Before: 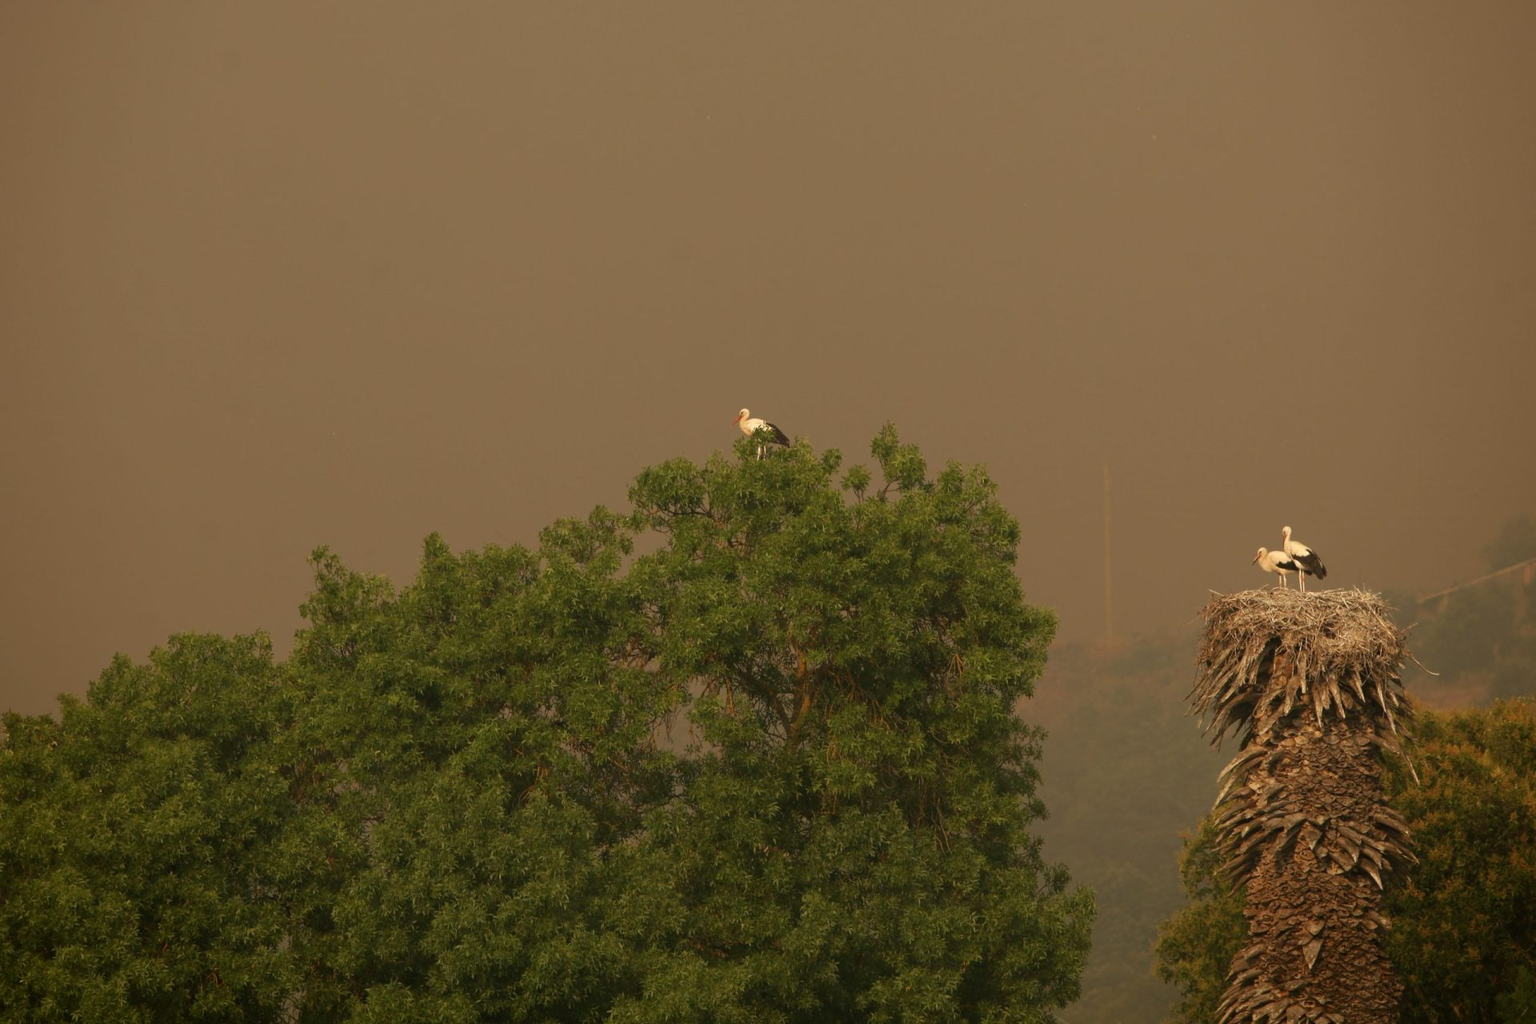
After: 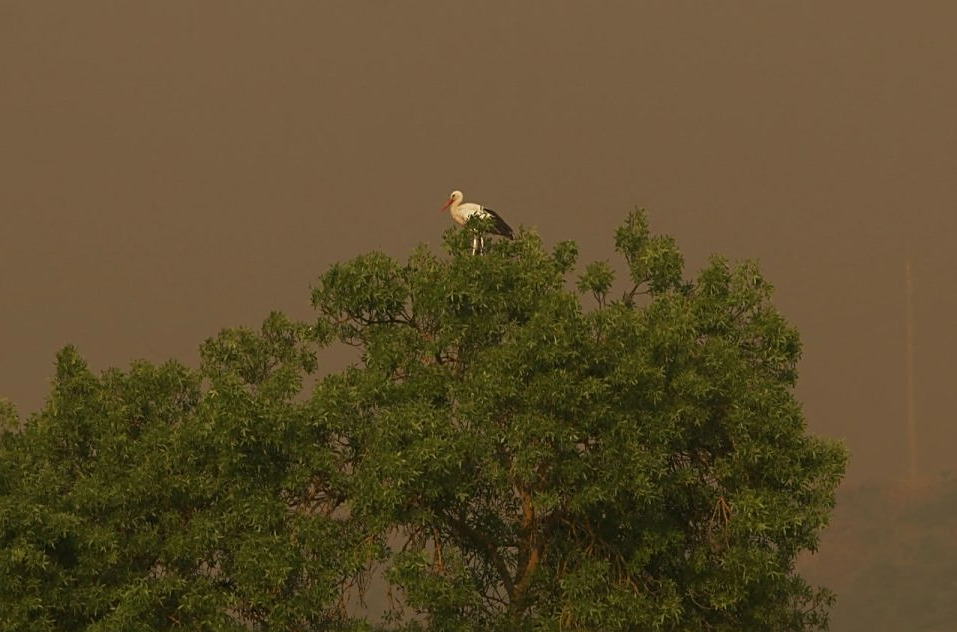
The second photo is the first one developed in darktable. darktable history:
crop: left 24.697%, top 25.072%, right 25.438%, bottom 25.552%
exposure: exposure -0.447 EV, compensate highlight preservation false
sharpen: amount 0.494
